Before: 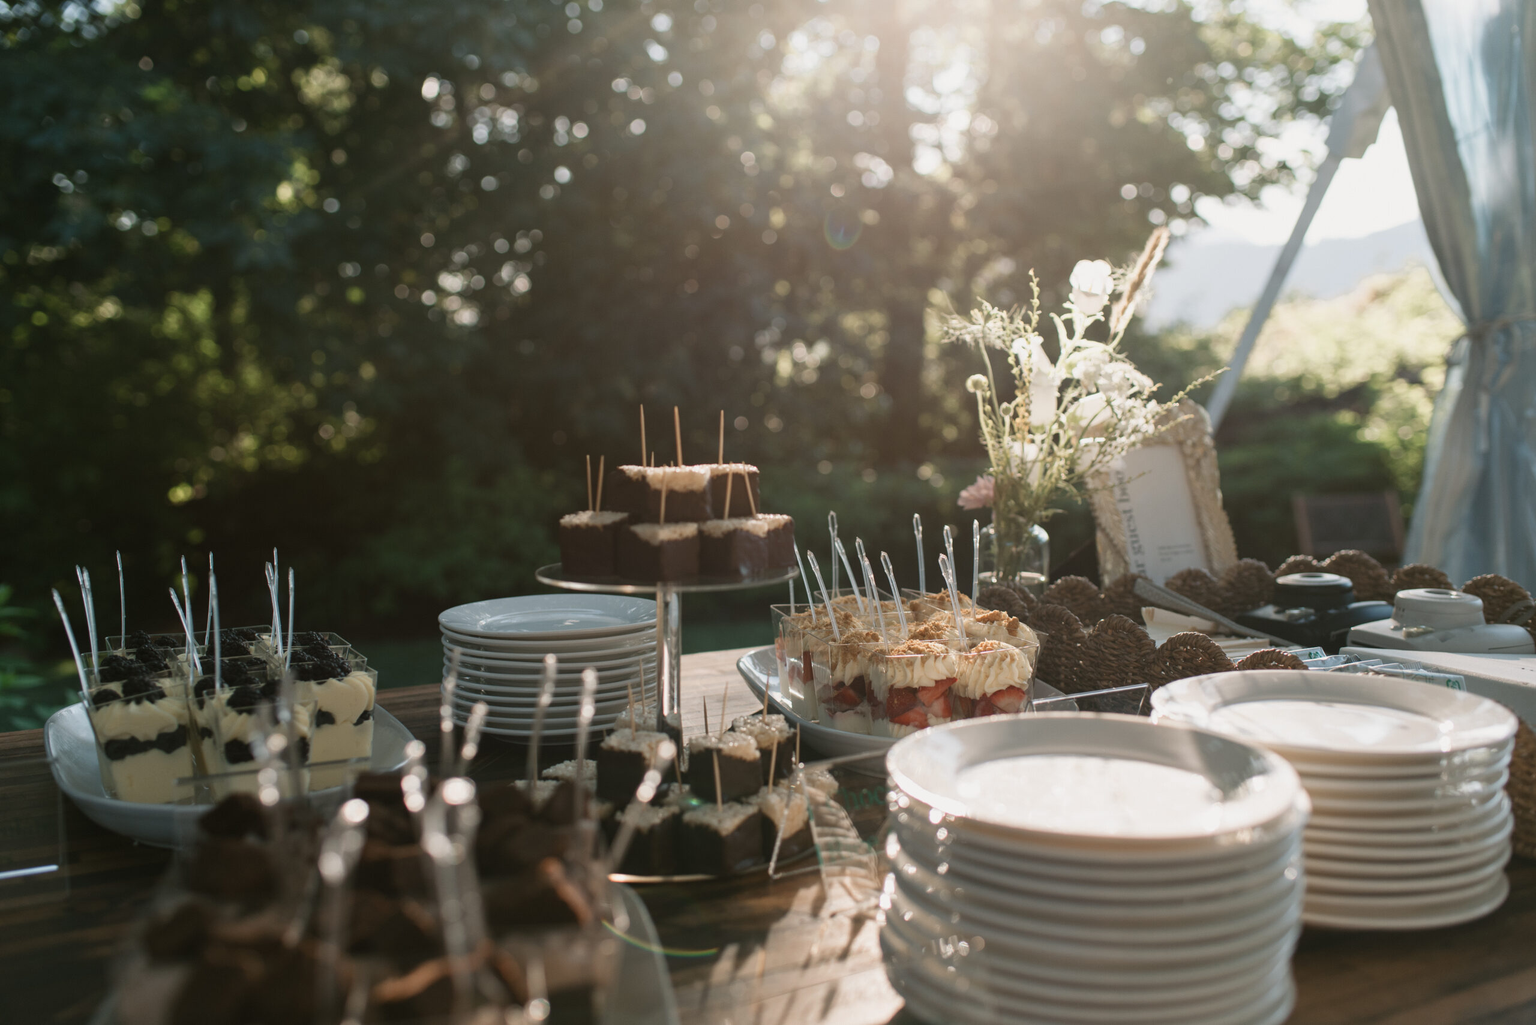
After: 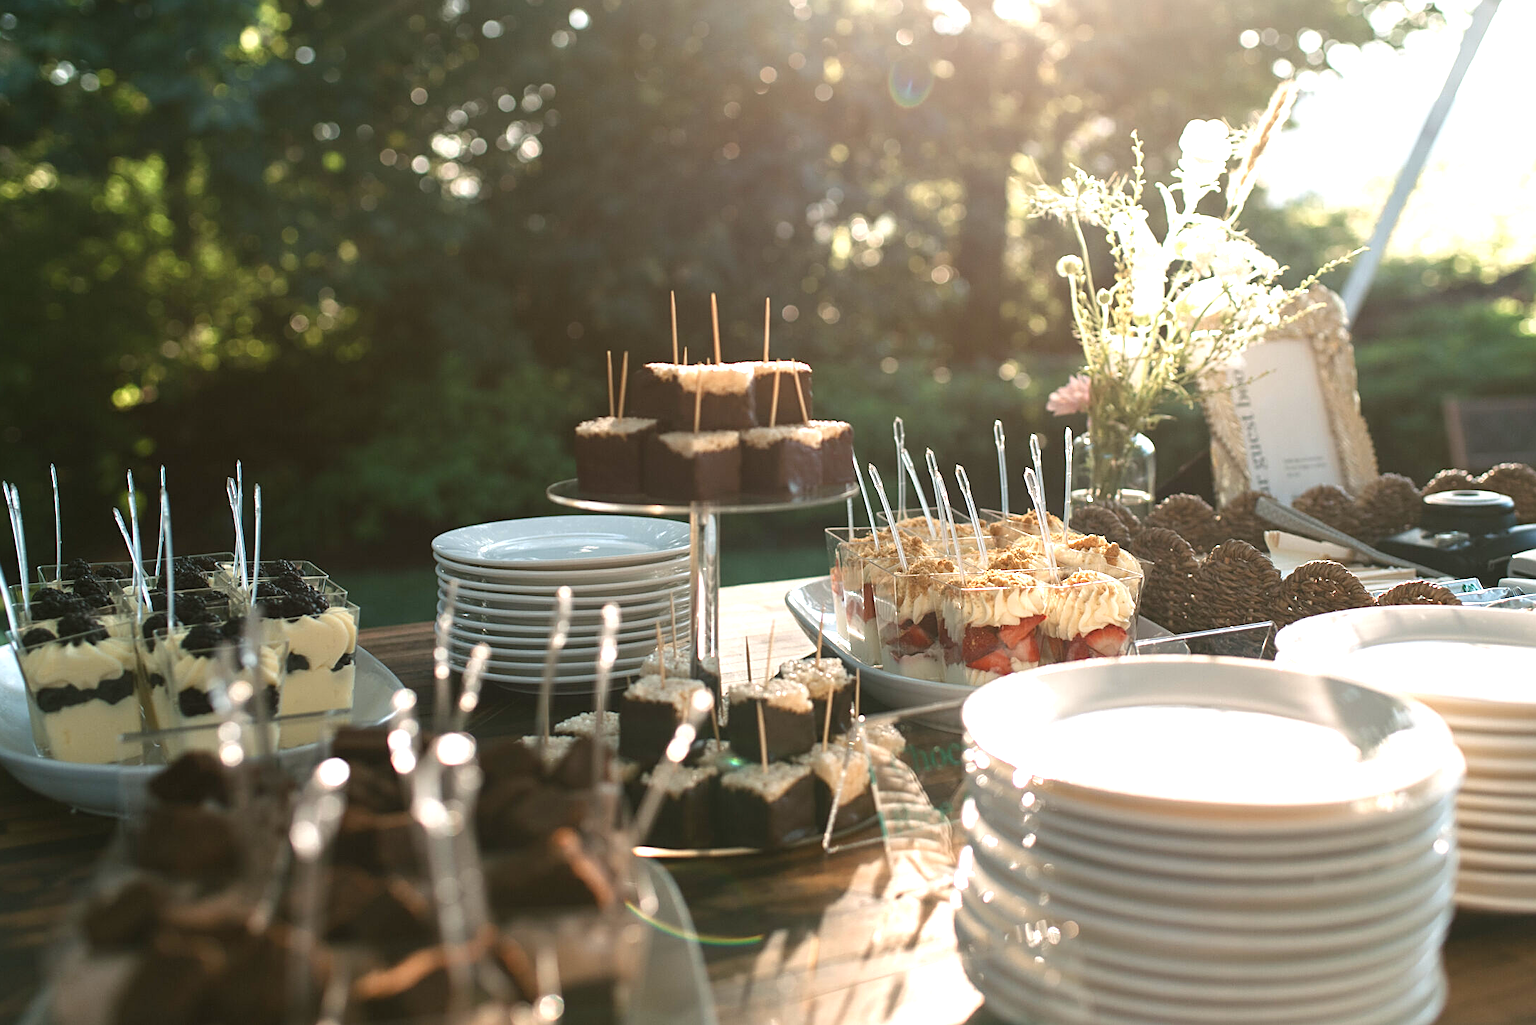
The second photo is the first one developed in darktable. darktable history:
contrast brightness saturation: contrast 0.04, saturation 0.16
crop and rotate: left 4.842%, top 15.51%, right 10.668%
sharpen: on, module defaults
exposure: exposure 1 EV, compensate highlight preservation false
